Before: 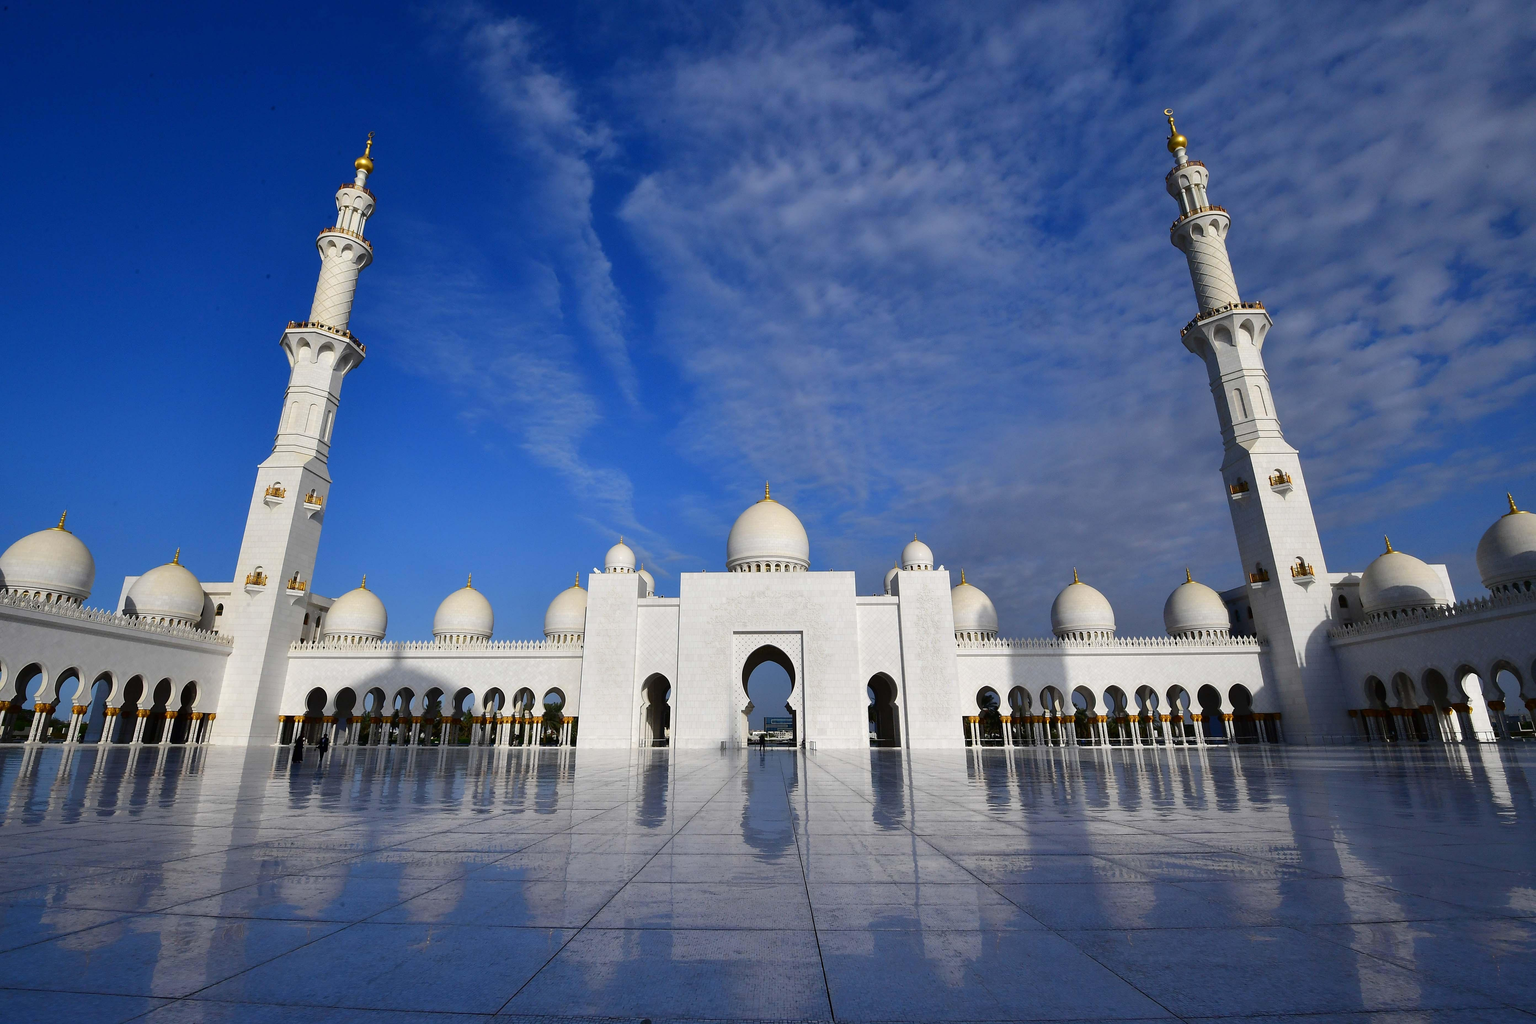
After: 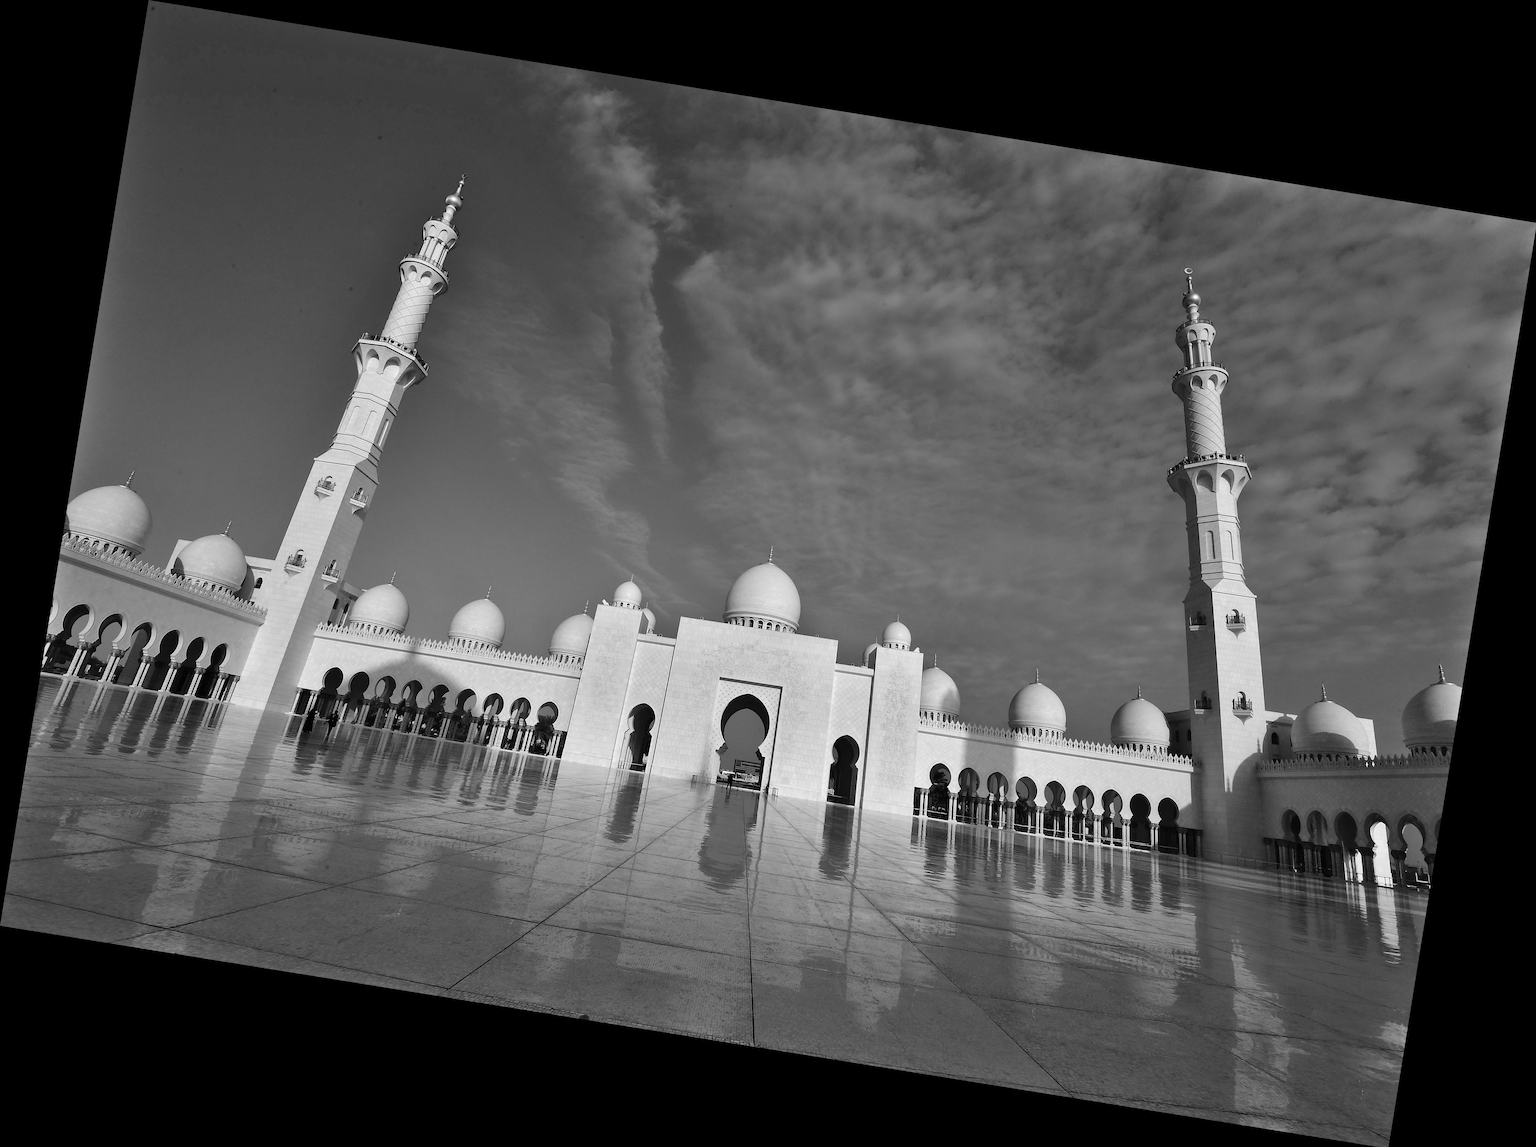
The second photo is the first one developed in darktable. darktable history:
shadows and highlights: soften with gaussian
rotate and perspective: rotation 9.12°, automatic cropping off
monochrome: on, module defaults
